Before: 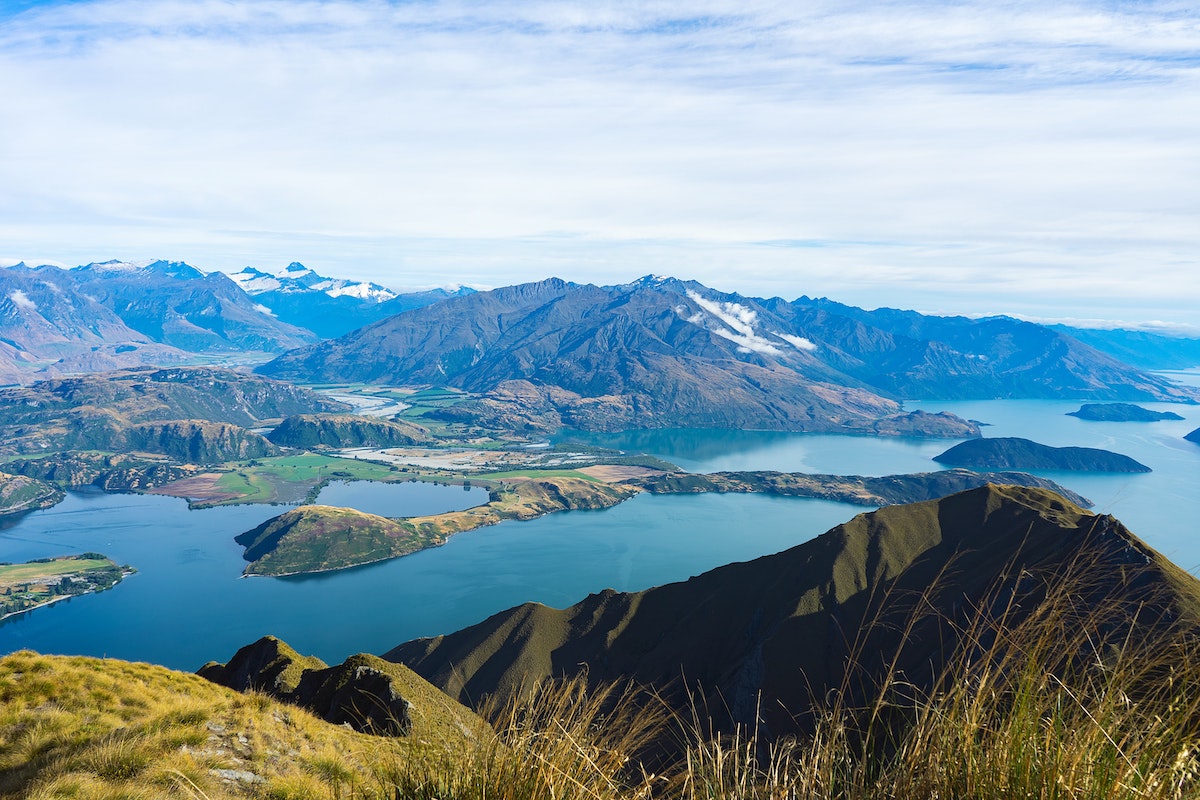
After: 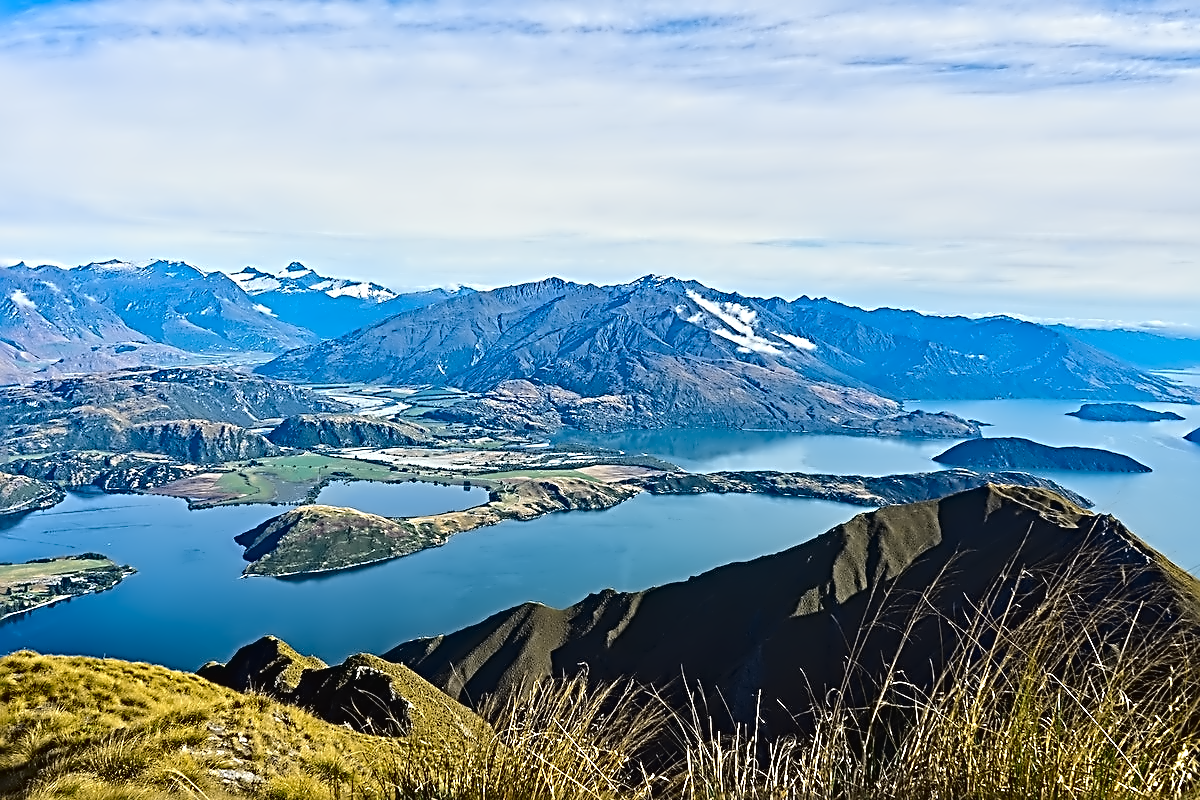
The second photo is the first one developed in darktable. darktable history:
tone curve: curves: ch0 [(0, 0.021) (0.049, 0.044) (0.157, 0.131) (0.365, 0.359) (0.499, 0.517) (0.675, 0.667) (0.856, 0.83) (1, 0.969)]; ch1 [(0, 0) (0.302, 0.309) (0.433, 0.443) (0.472, 0.47) (0.502, 0.503) (0.527, 0.516) (0.564, 0.557) (0.614, 0.645) (0.677, 0.722) (0.859, 0.889) (1, 1)]; ch2 [(0, 0) (0.33, 0.301) (0.447, 0.44) (0.487, 0.496) (0.502, 0.501) (0.535, 0.537) (0.565, 0.558) (0.608, 0.624) (1, 1)], color space Lab, independent channels, preserve colors none
contrast equalizer: octaves 7, y [[0.5, 0.542, 0.583, 0.625, 0.667, 0.708], [0.5 ×6], [0.5 ×6], [0, 0.033, 0.067, 0.1, 0.133, 0.167], [0, 0.05, 0.1, 0.15, 0.2, 0.25]]
sharpen: radius 3.025, amount 0.757
